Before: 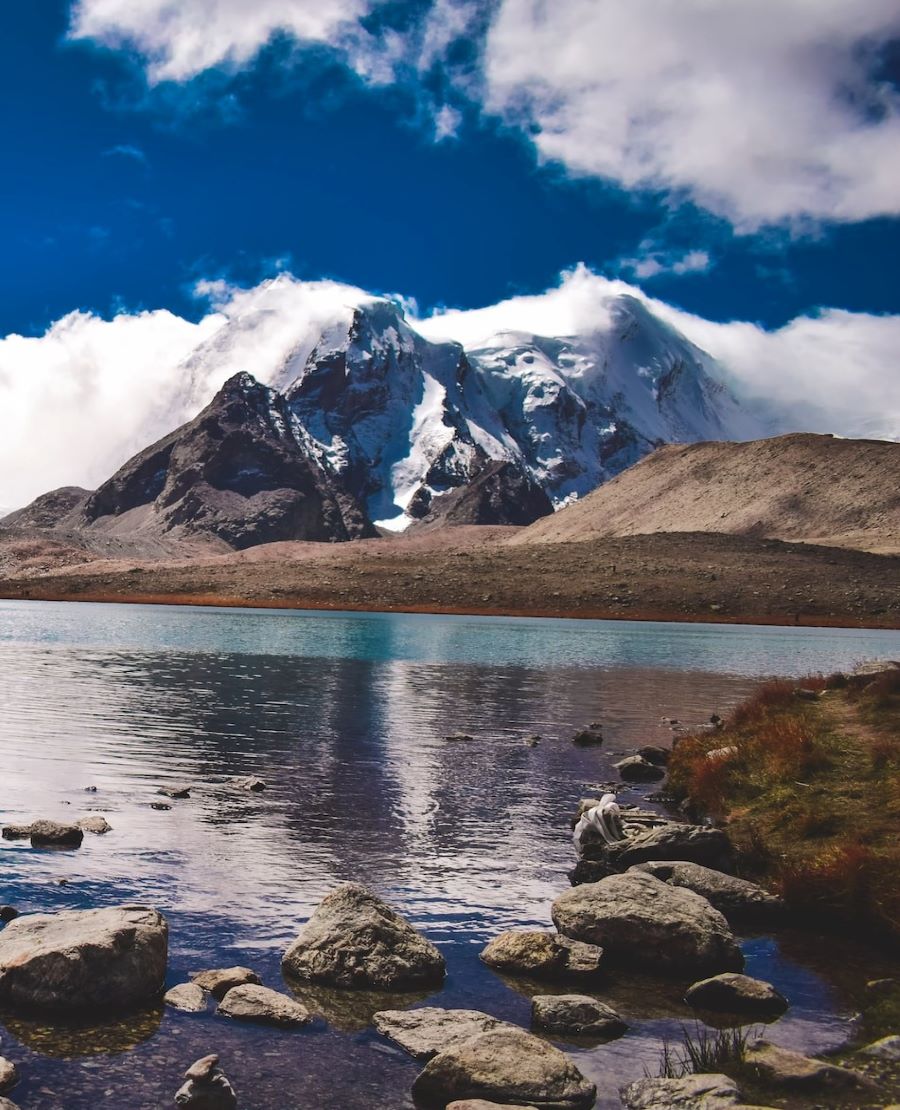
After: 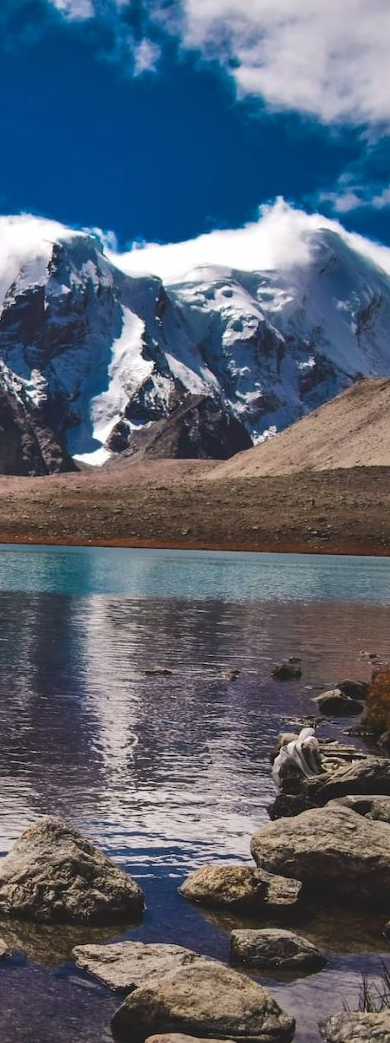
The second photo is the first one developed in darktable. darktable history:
crop: left 33.452%, top 6.025%, right 23.155%
white balance: emerald 1
